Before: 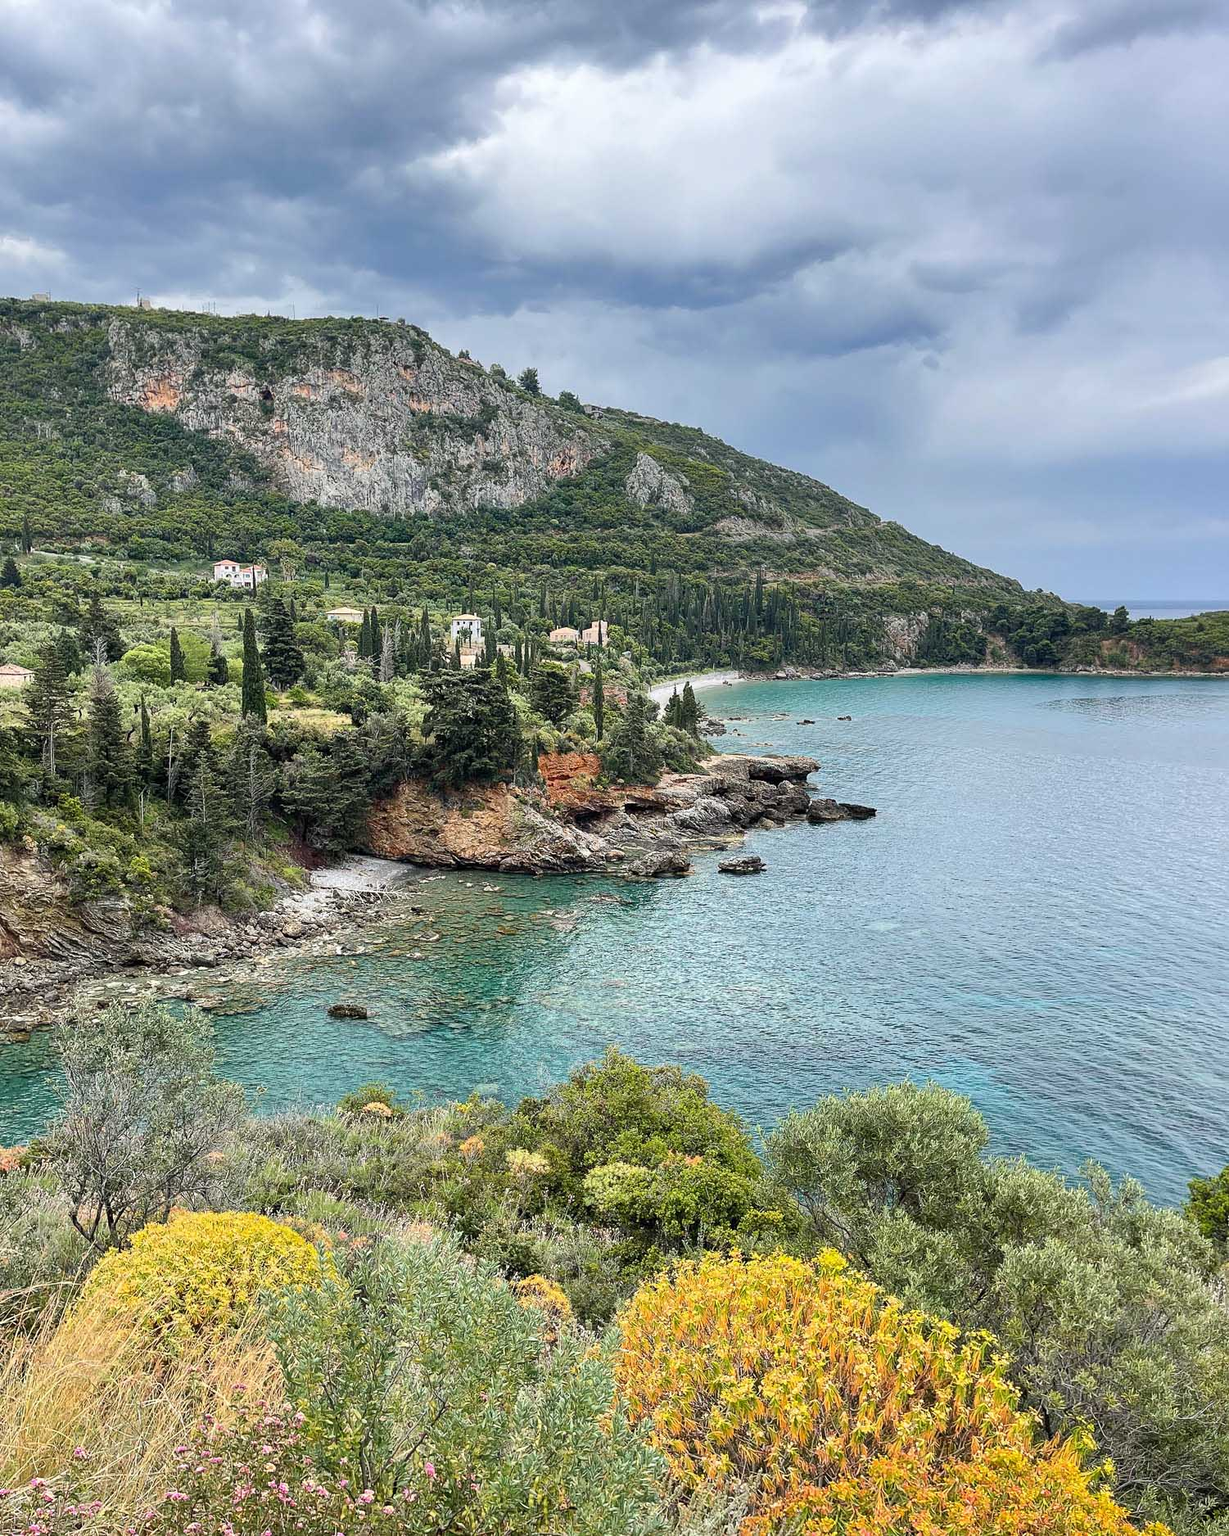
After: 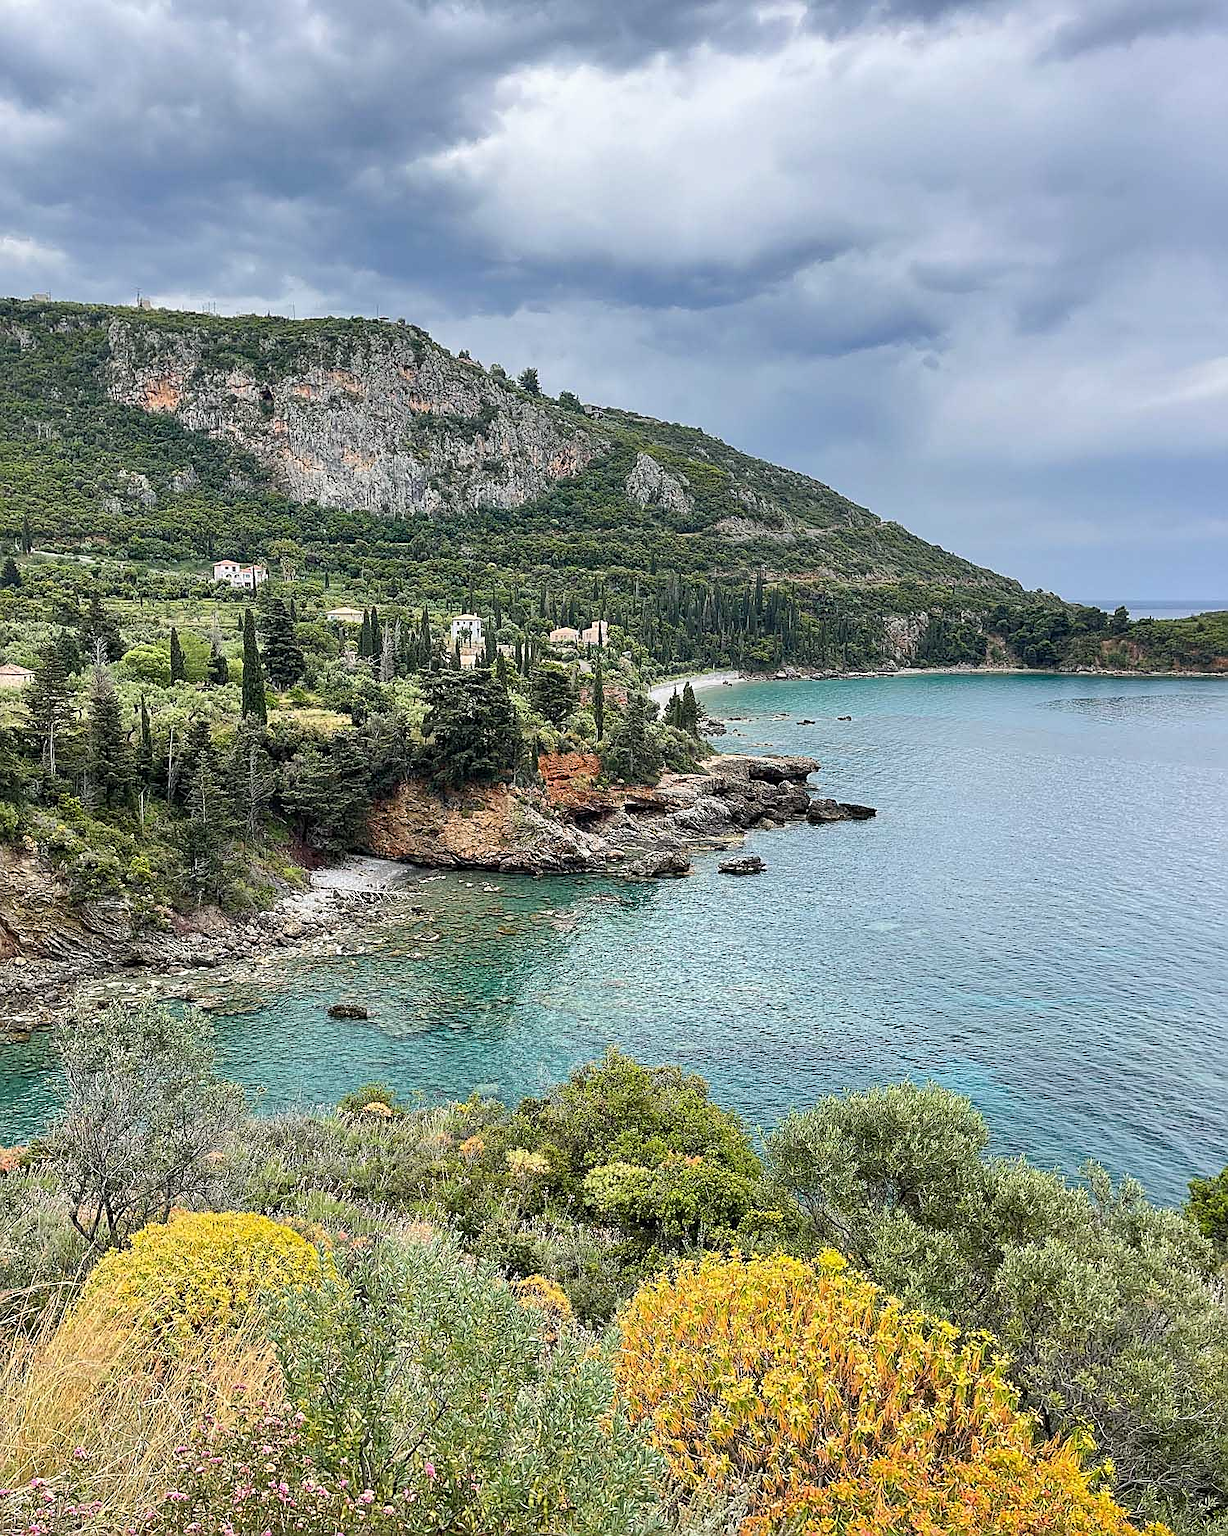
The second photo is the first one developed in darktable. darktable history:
sharpen: on, module defaults
exposure: exposure -0.041 EV, compensate highlight preservation false
